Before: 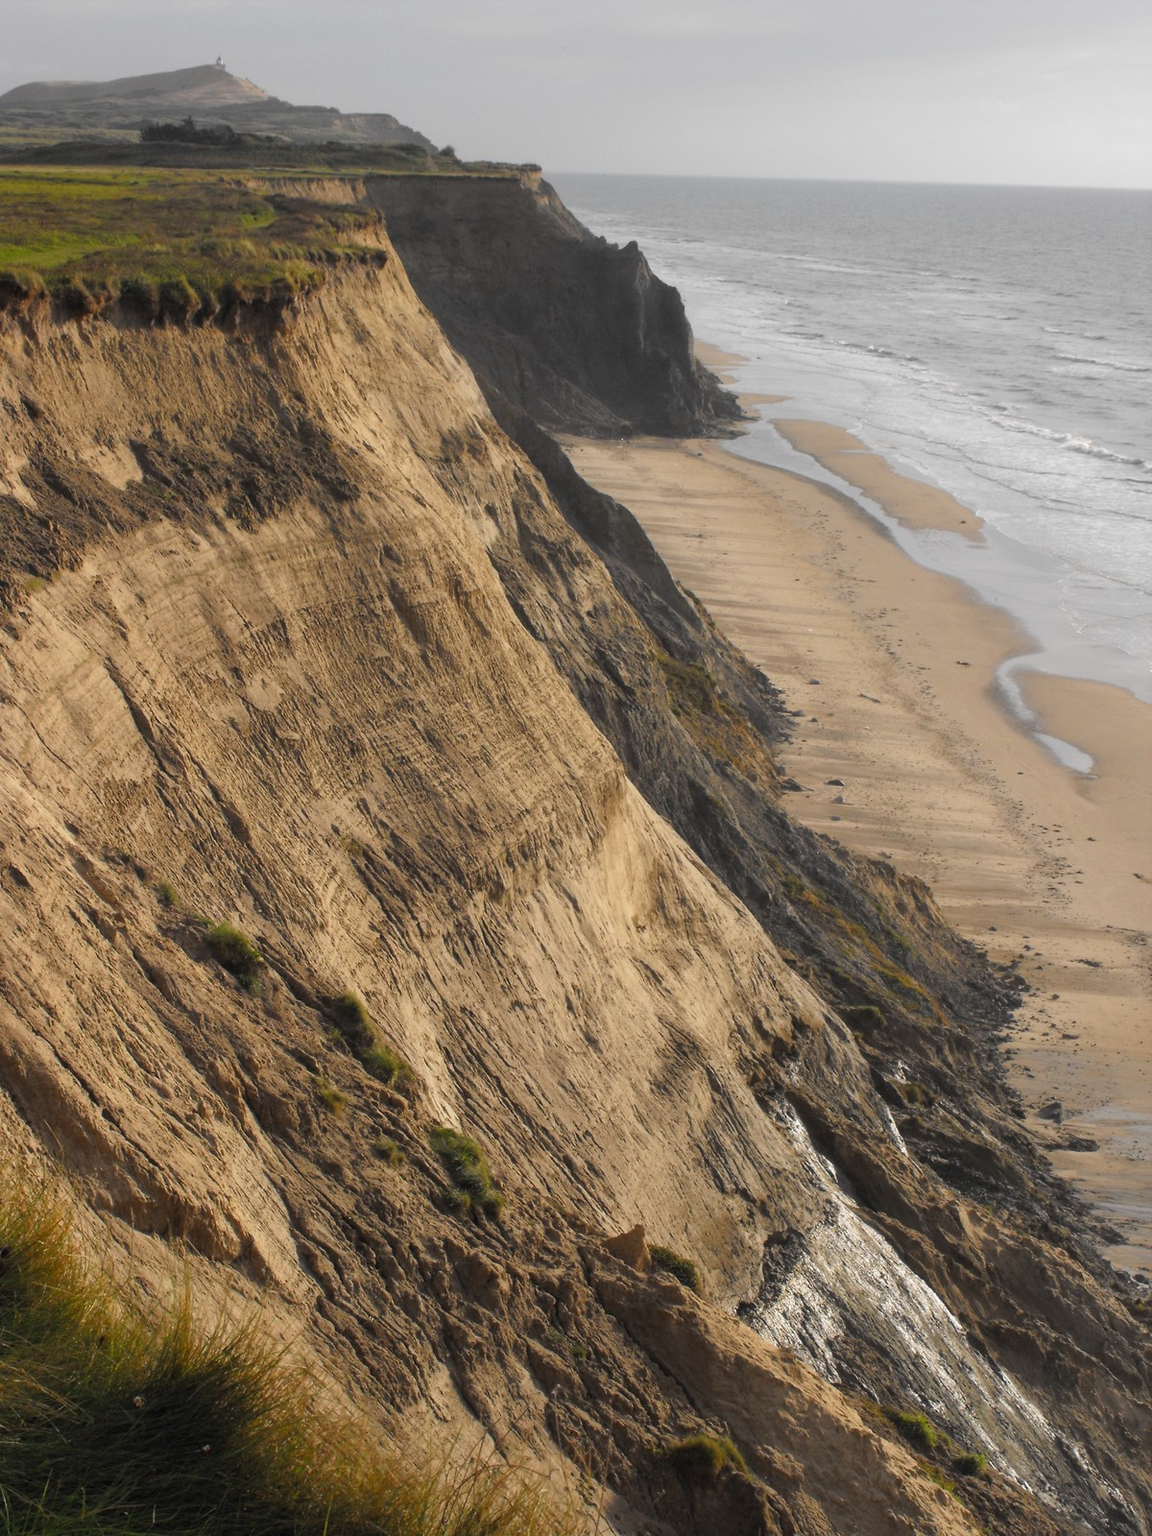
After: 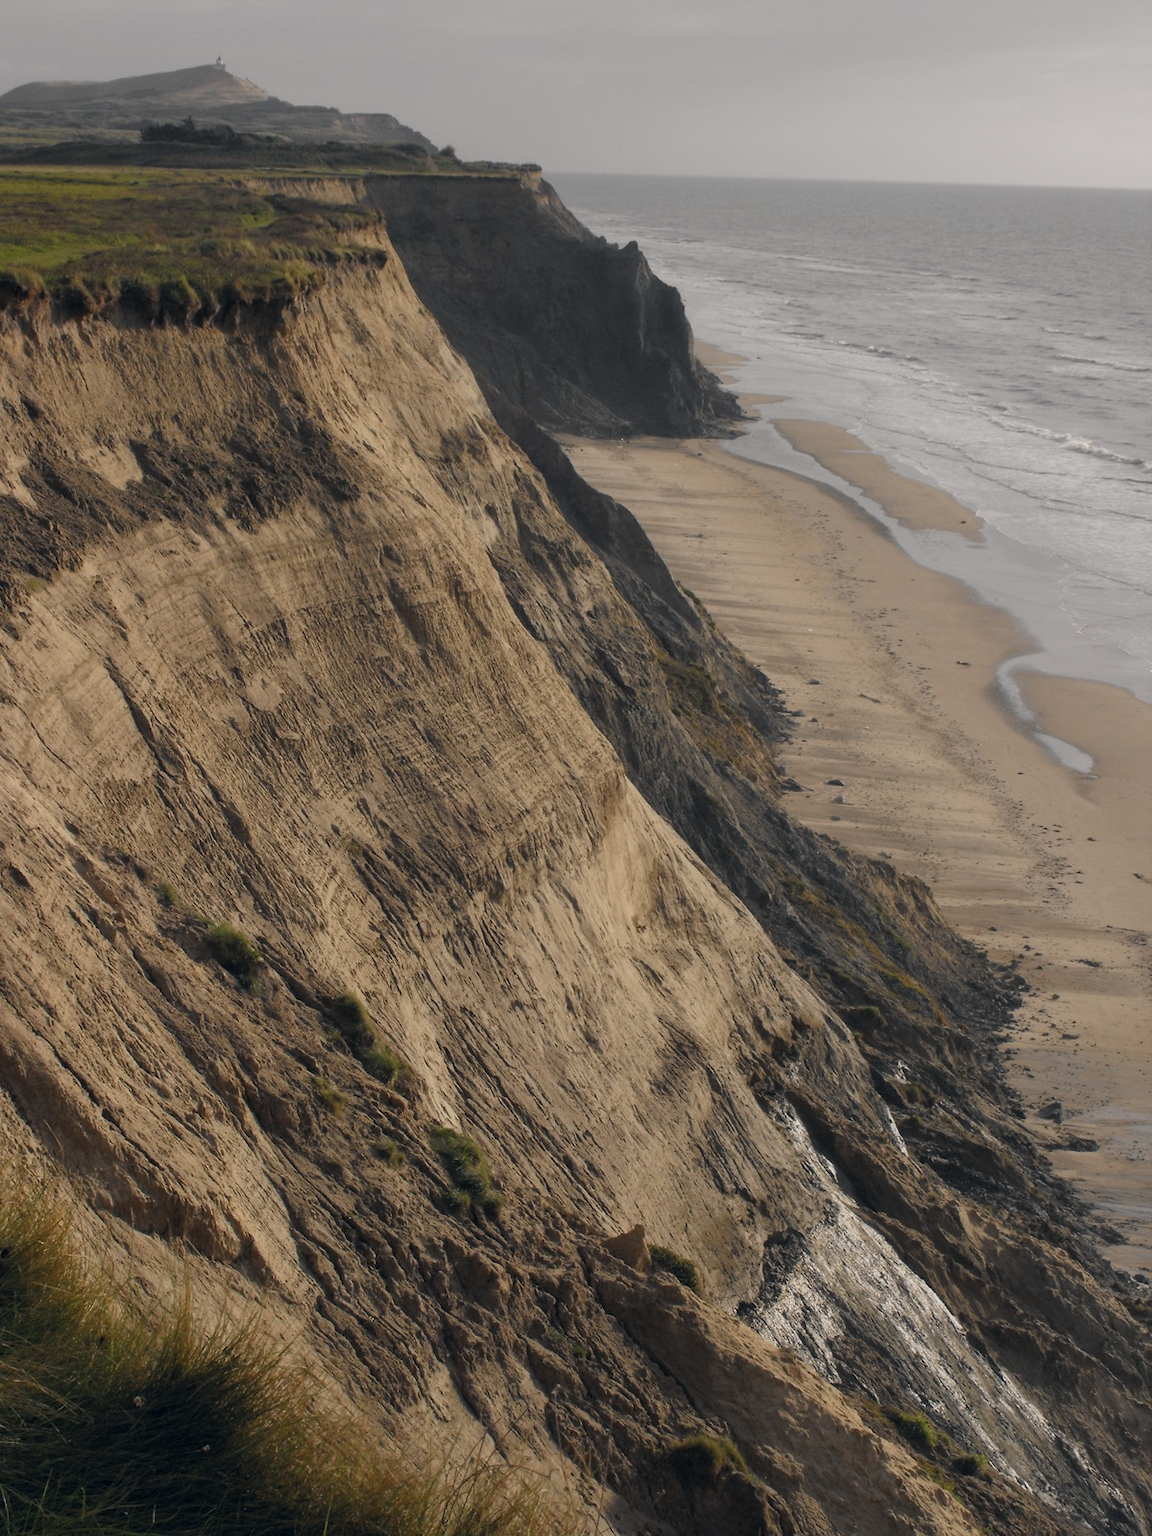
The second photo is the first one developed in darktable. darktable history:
exposure: exposure -0.462 EV, compensate highlight preservation false
color correction: highlights a* 2.75, highlights b* 5, shadows a* -2.04, shadows b* -4.84, saturation 0.8
